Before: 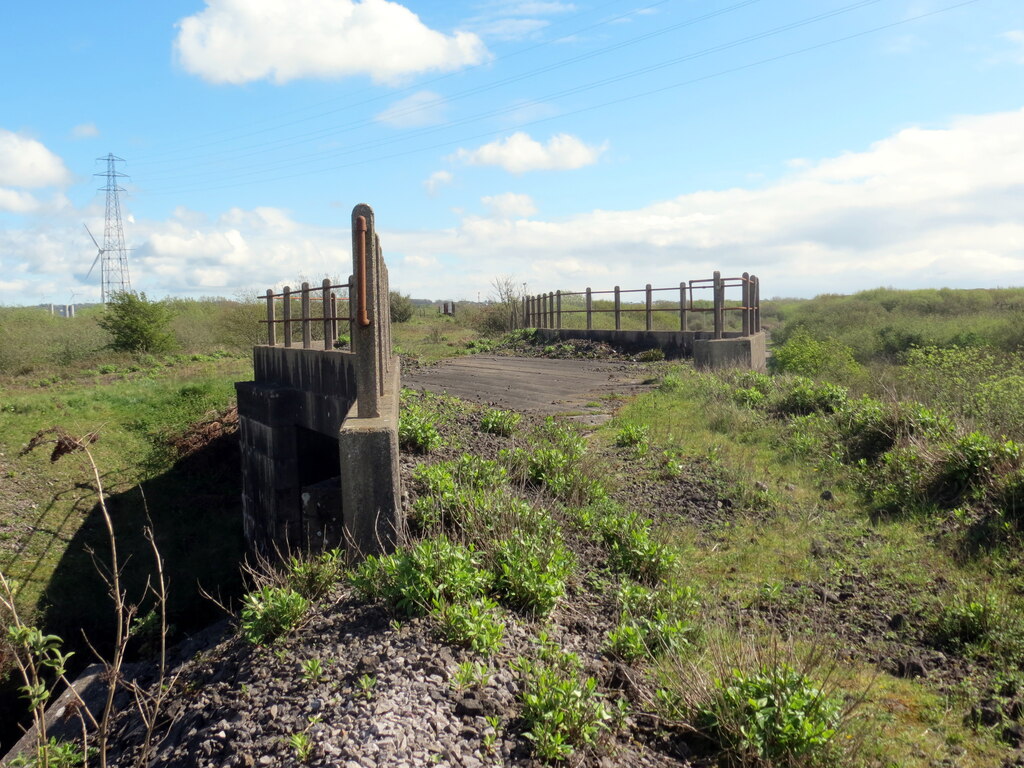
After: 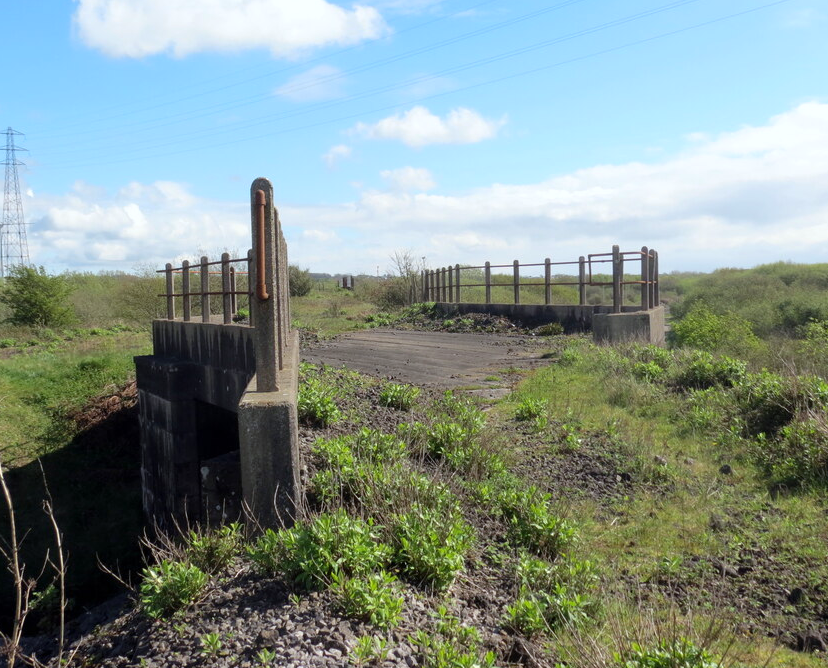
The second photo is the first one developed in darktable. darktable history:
crop: left 9.929%, top 3.475%, right 9.188%, bottom 9.529%
white balance: red 0.974, blue 1.044
